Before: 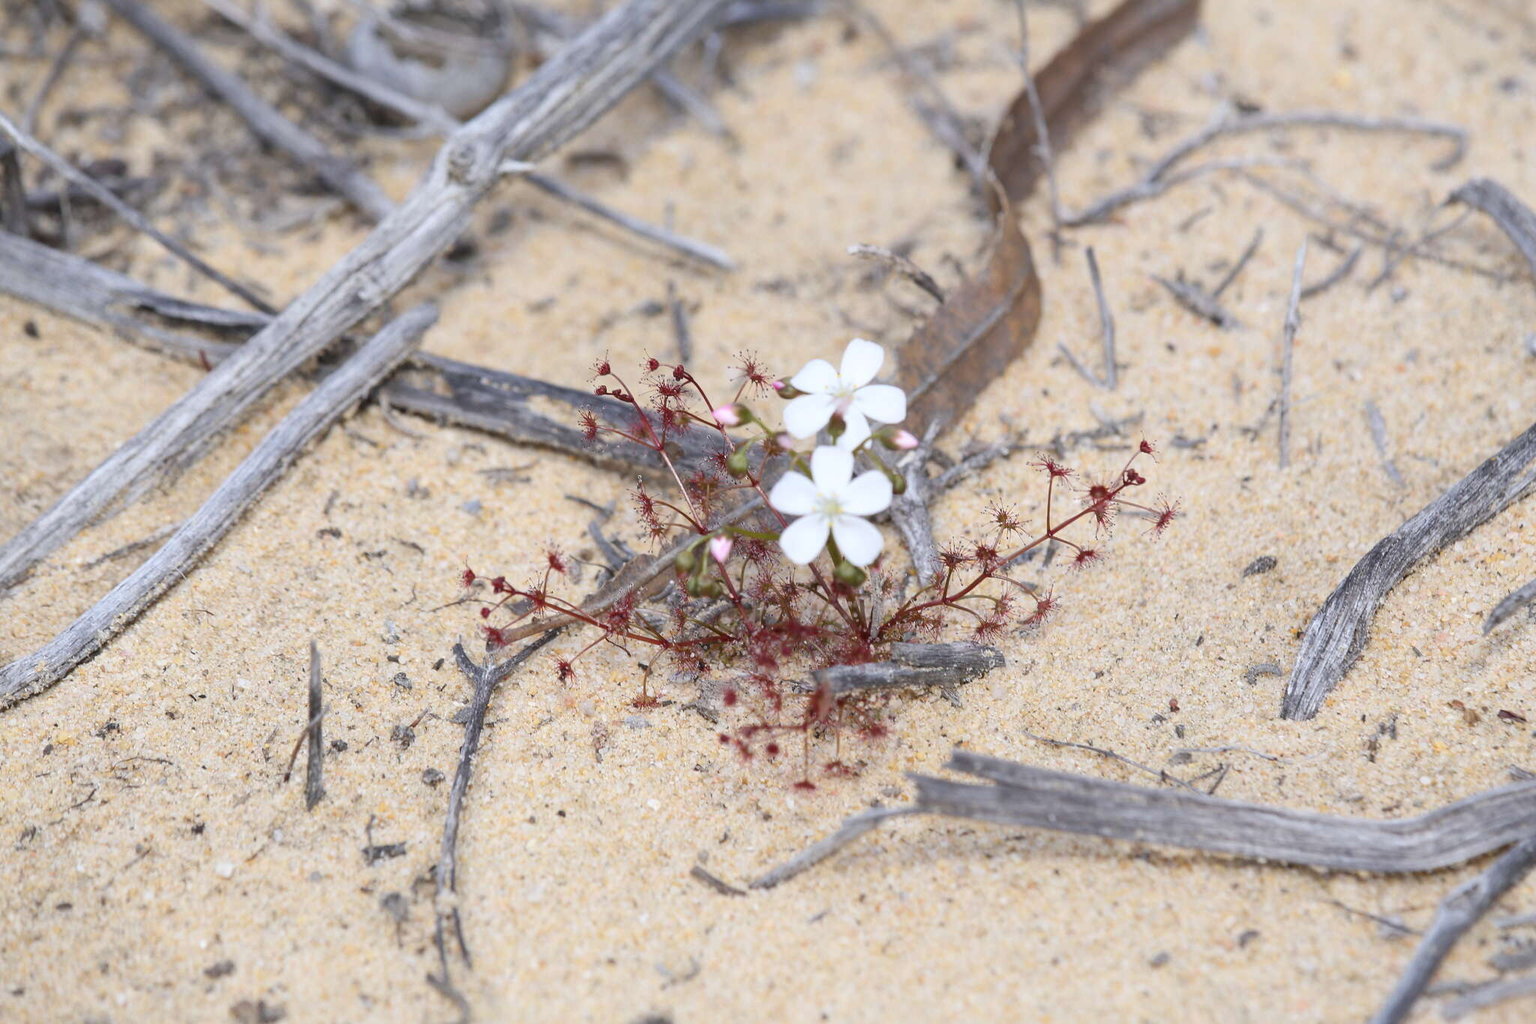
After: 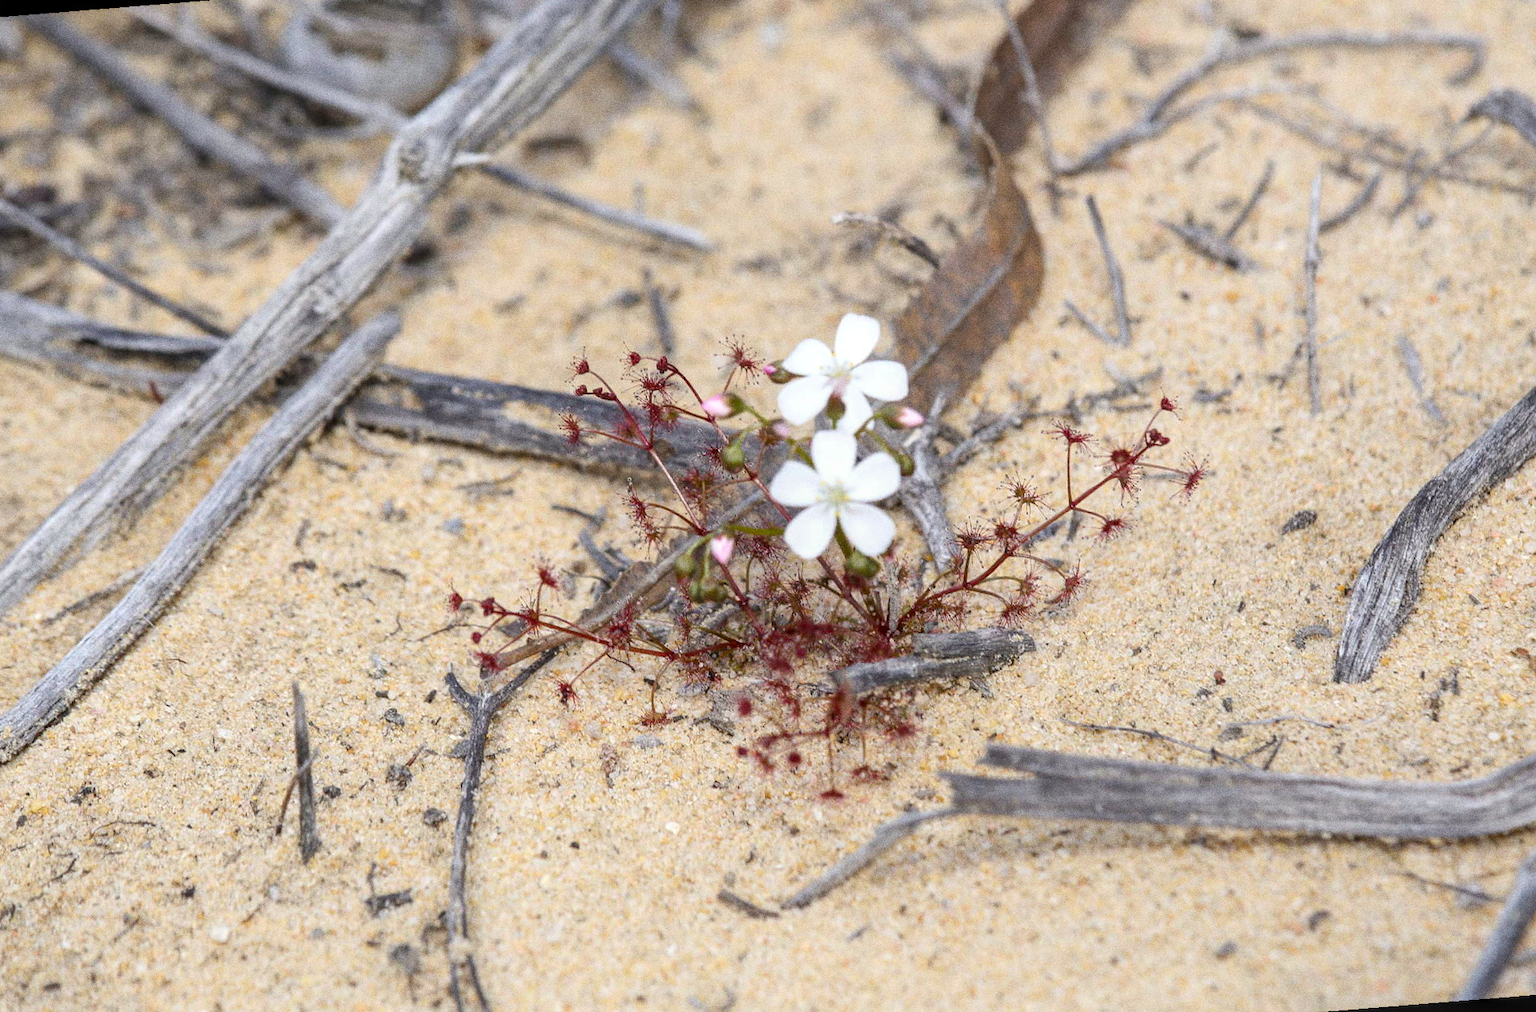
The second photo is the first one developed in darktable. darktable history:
color calibration: output colorfulness [0, 0.315, 0, 0], x 0.341, y 0.355, temperature 5166 K
local contrast: on, module defaults
grain: coarseness 0.09 ISO, strength 40%
rotate and perspective: rotation -4.57°, crop left 0.054, crop right 0.944, crop top 0.087, crop bottom 0.914
